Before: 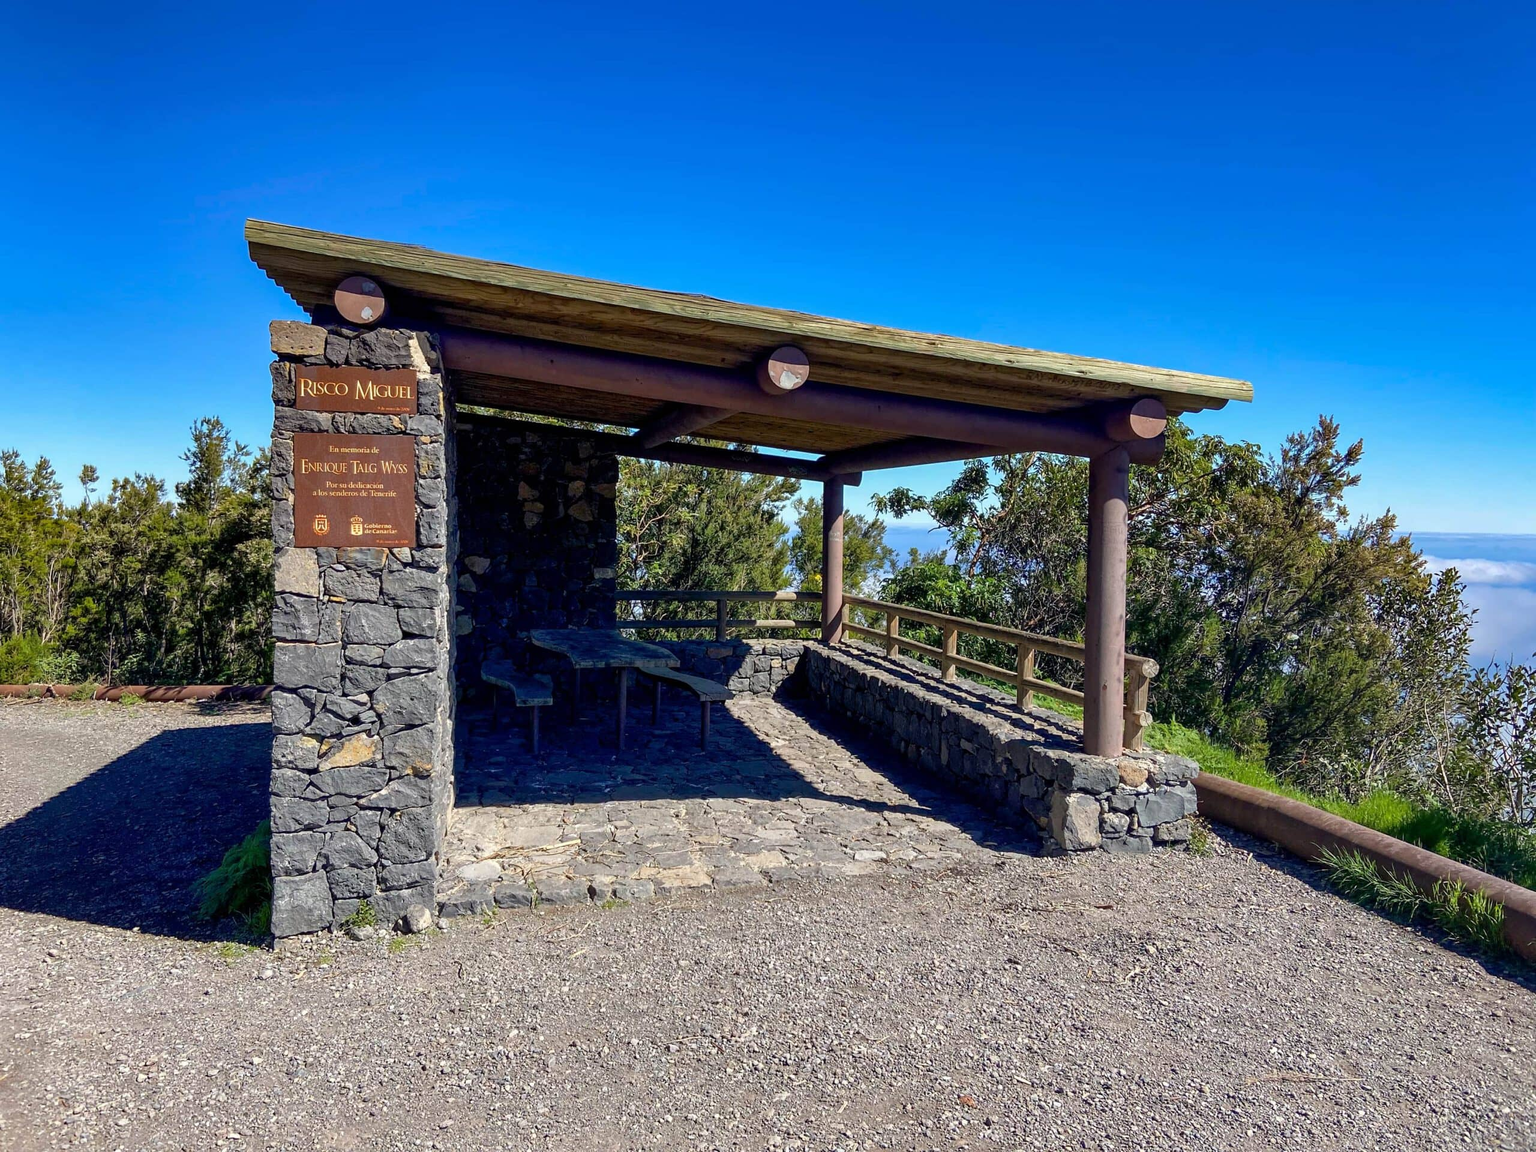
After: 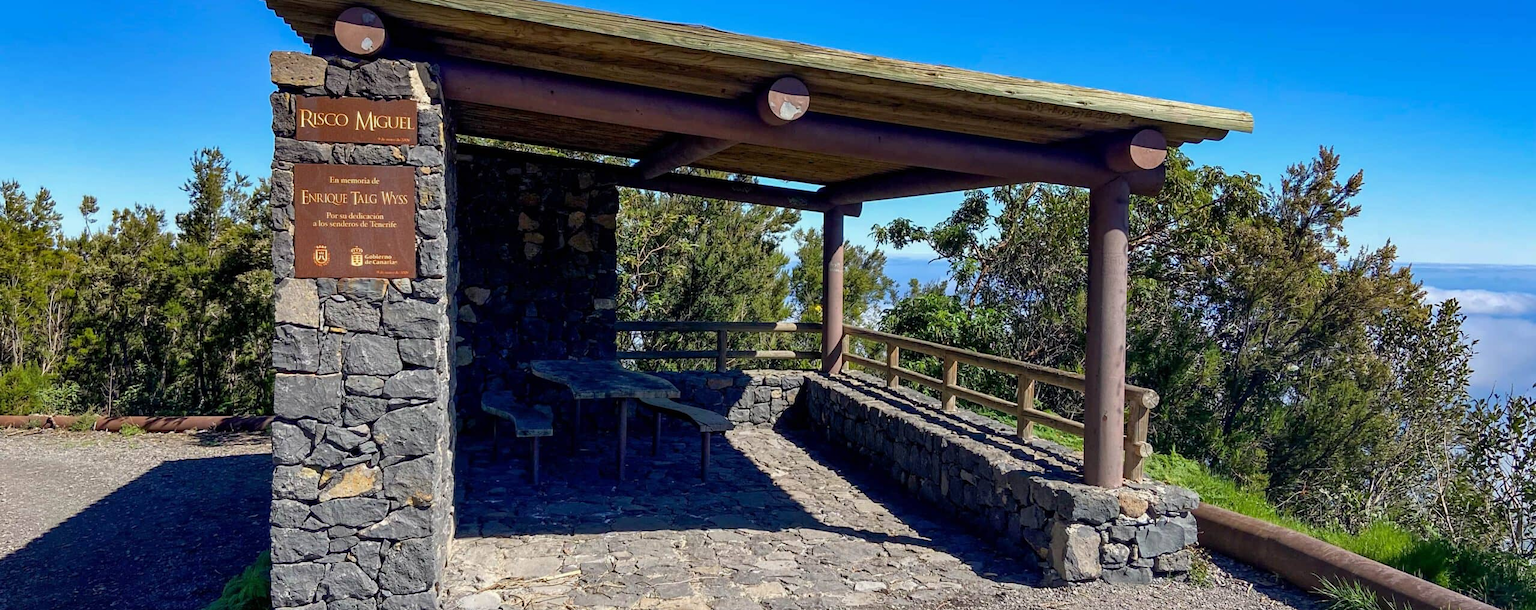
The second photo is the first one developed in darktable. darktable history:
crop and rotate: top 23.404%, bottom 23.593%
exposure: exposure -0.045 EV, compensate highlight preservation false
